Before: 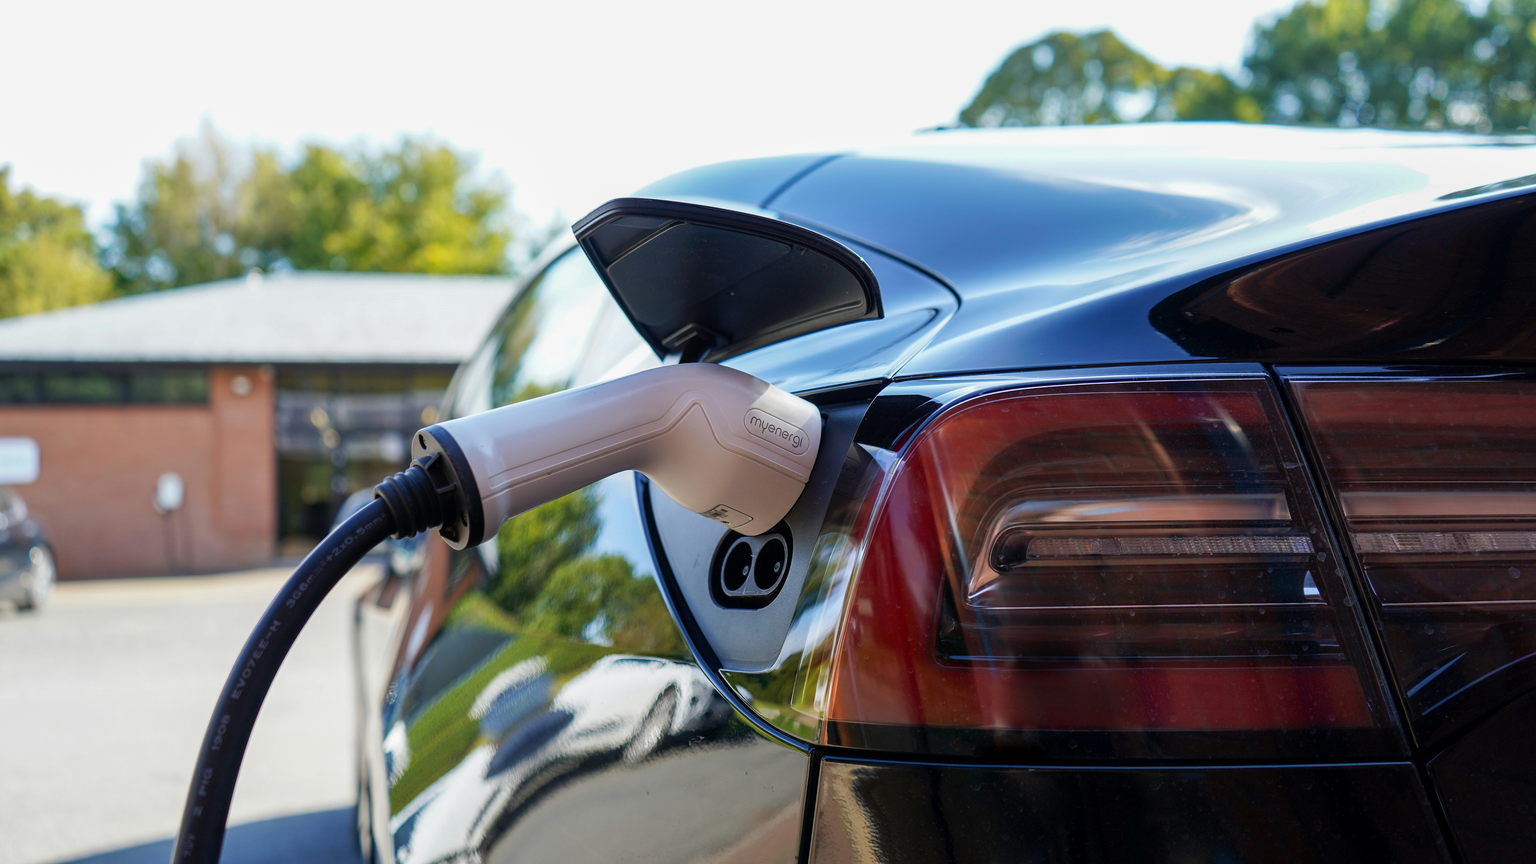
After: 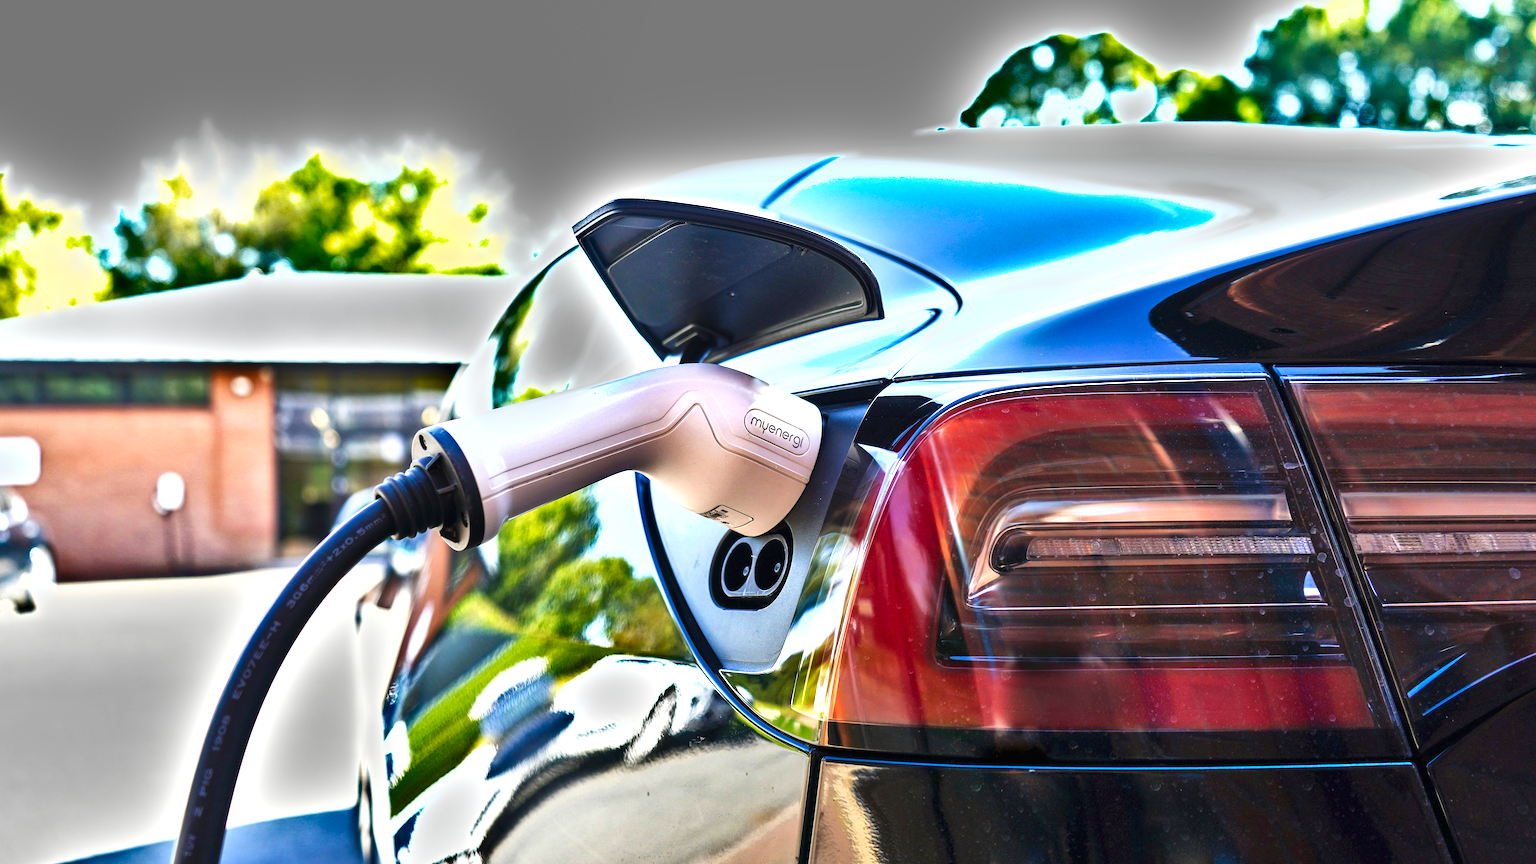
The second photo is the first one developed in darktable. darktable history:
local contrast: mode bilateral grid, contrast 20, coarseness 50, detail 102%, midtone range 0.2
color balance rgb: on, module defaults
exposure: black level correction 0, exposure 1.6 EV, compensate exposure bias true, compensate highlight preservation false
shadows and highlights: radius 100.41, shadows 50.55, highlights -64.36, highlights color adjustment 49.82%, soften with gaussian
tone curve: curves: ch0 [(0, 0) (0.003, 0.003) (0.011, 0.012) (0.025, 0.024) (0.044, 0.039) (0.069, 0.052) (0.1, 0.072) (0.136, 0.097) (0.177, 0.128) (0.224, 0.168) (0.277, 0.217) (0.335, 0.276) (0.399, 0.345) (0.468, 0.429) (0.543, 0.524) (0.623, 0.628) (0.709, 0.732) (0.801, 0.829) (0.898, 0.919) (1, 1)], preserve colors none
